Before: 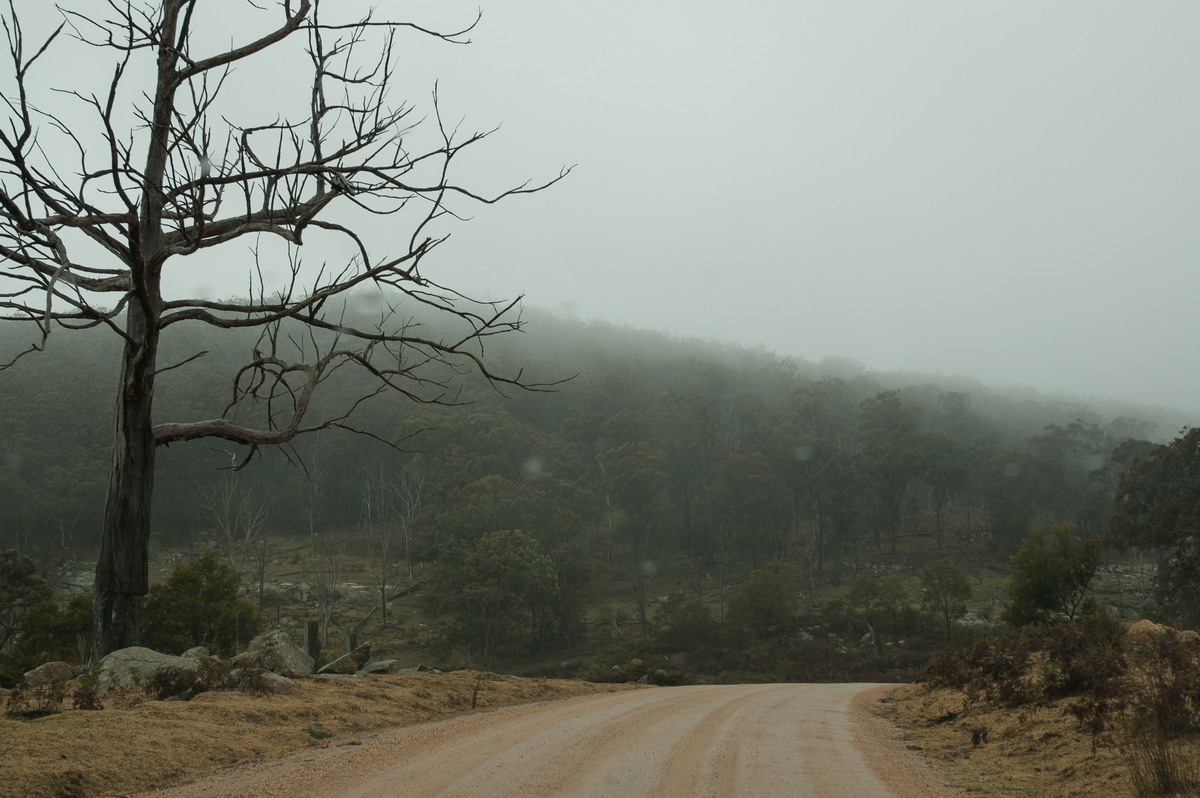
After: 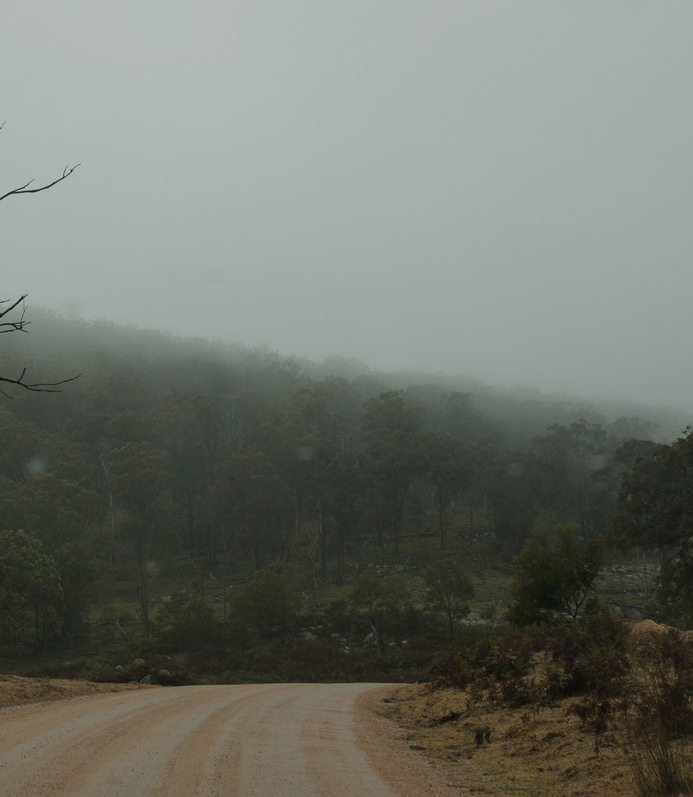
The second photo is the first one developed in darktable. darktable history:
exposure: exposure -0.493 EV, compensate highlight preservation false
crop: left 41.425%
